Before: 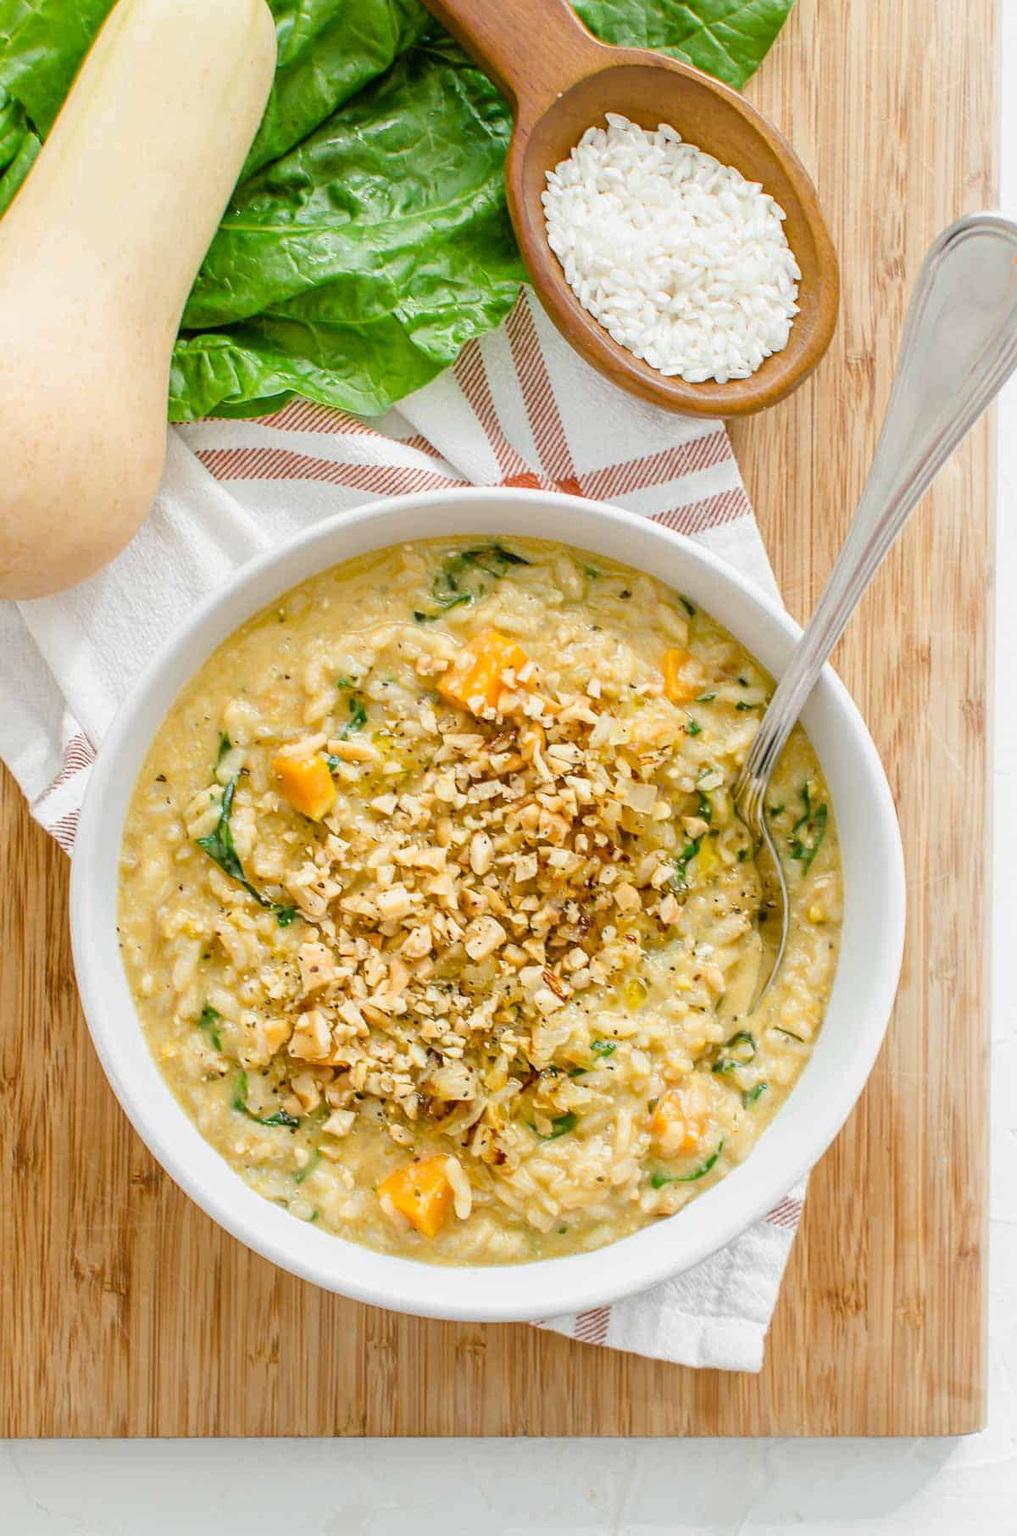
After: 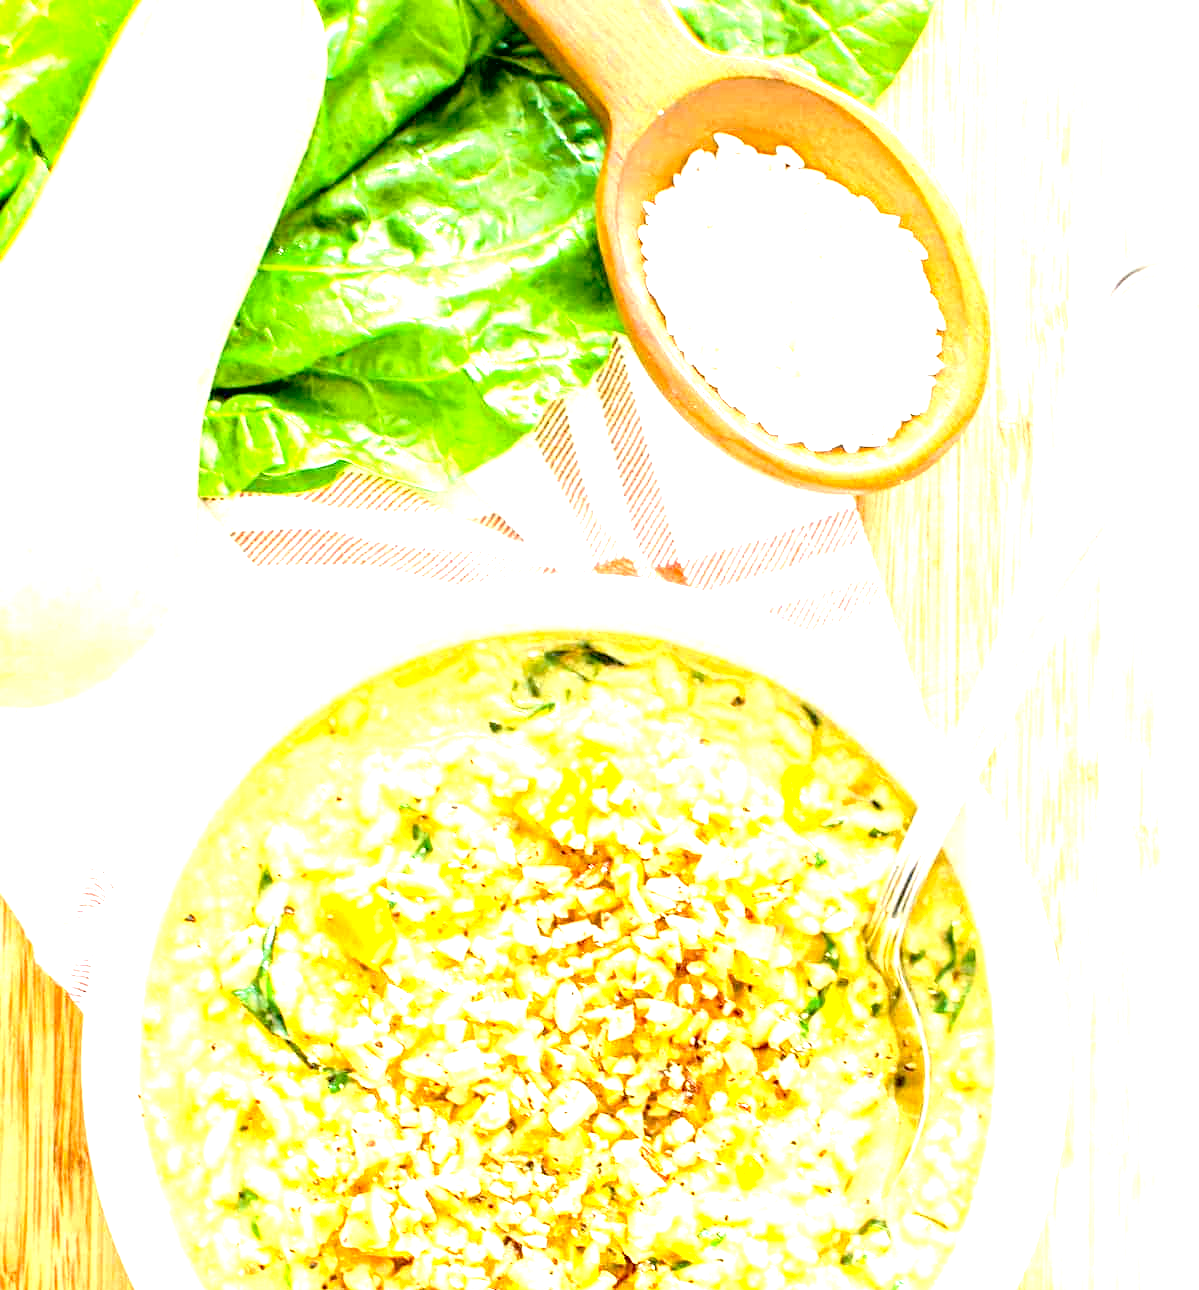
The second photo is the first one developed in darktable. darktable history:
crop: right 0%, bottom 28.761%
exposure: black level correction 0.006, exposure 2.068 EV, compensate highlight preservation false
contrast brightness saturation: contrast 0.054, brightness 0.059, saturation 0.009
